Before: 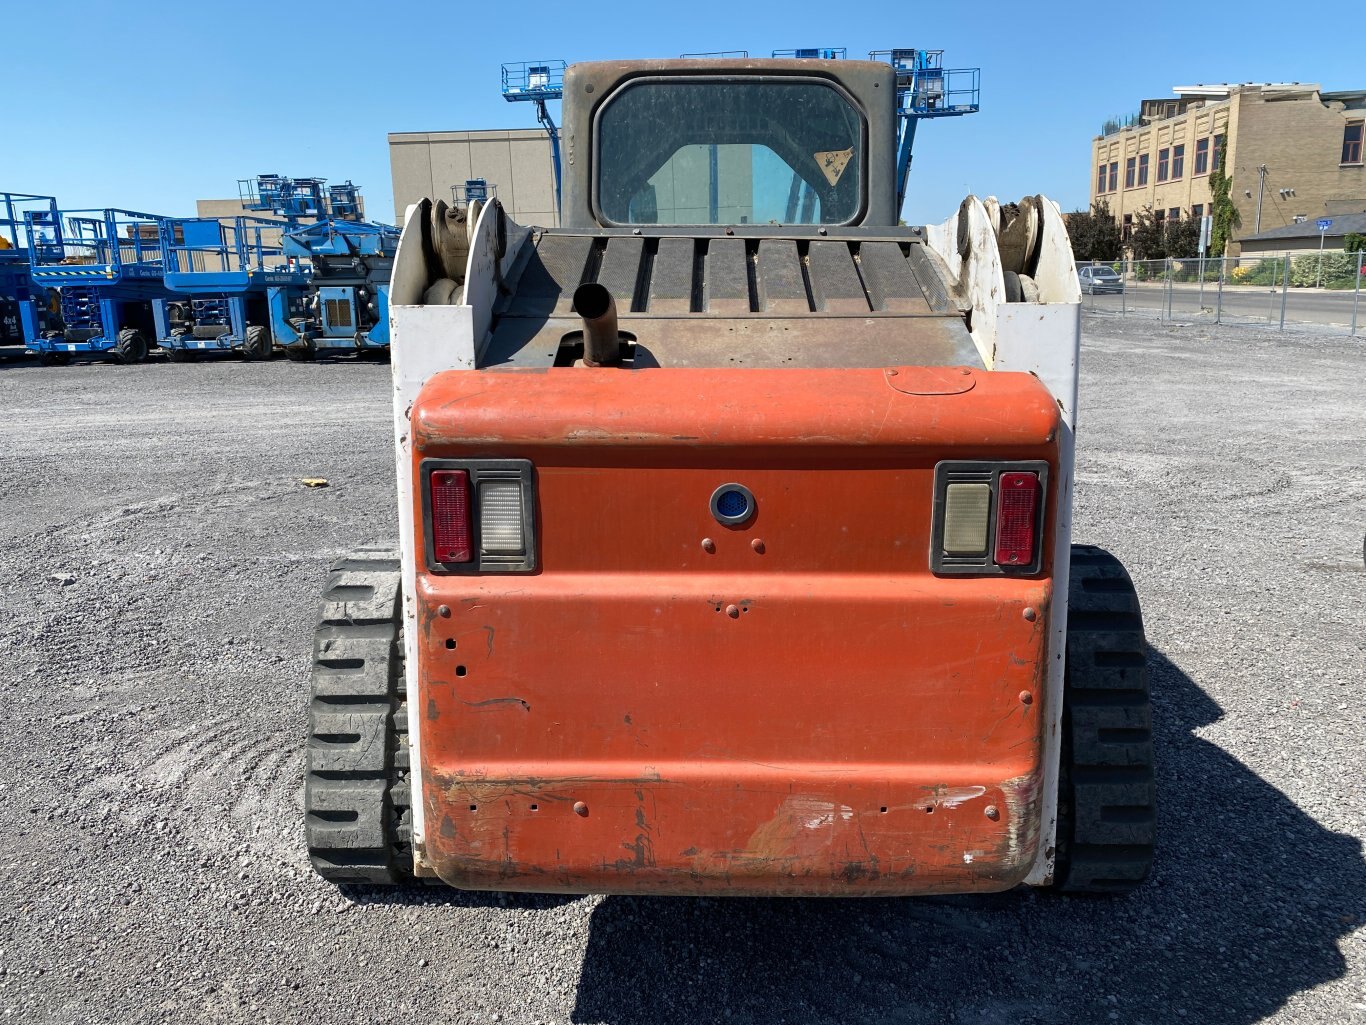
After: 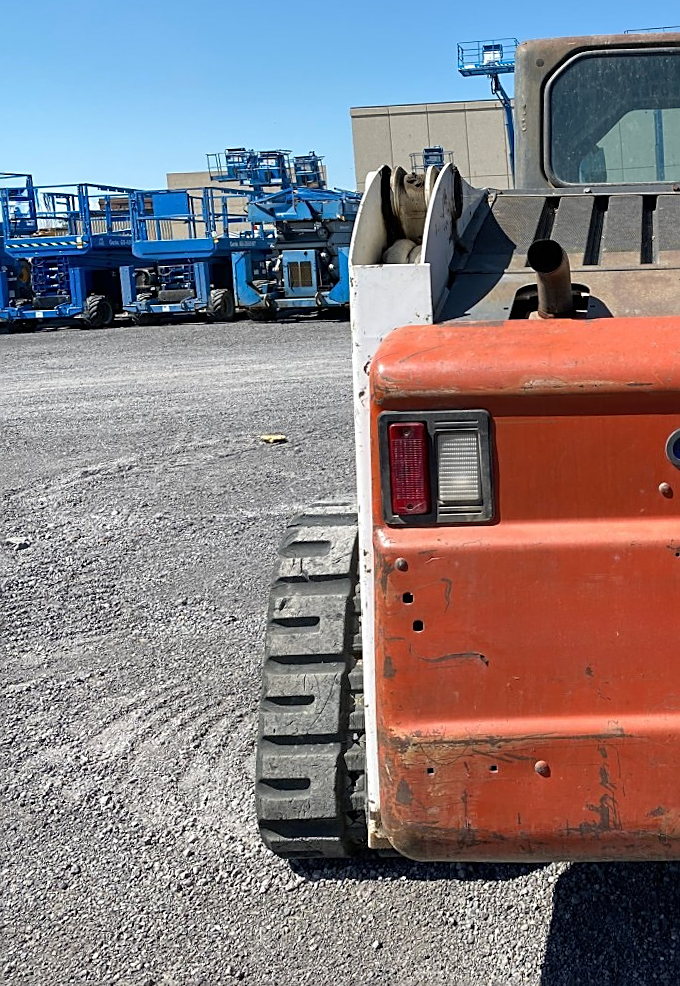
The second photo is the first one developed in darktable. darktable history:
rotate and perspective: rotation -1.68°, lens shift (vertical) -0.146, crop left 0.049, crop right 0.912, crop top 0.032, crop bottom 0.96
sharpen: on, module defaults
crop: left 0.587%, right 45.588%, bottom 0.086%
